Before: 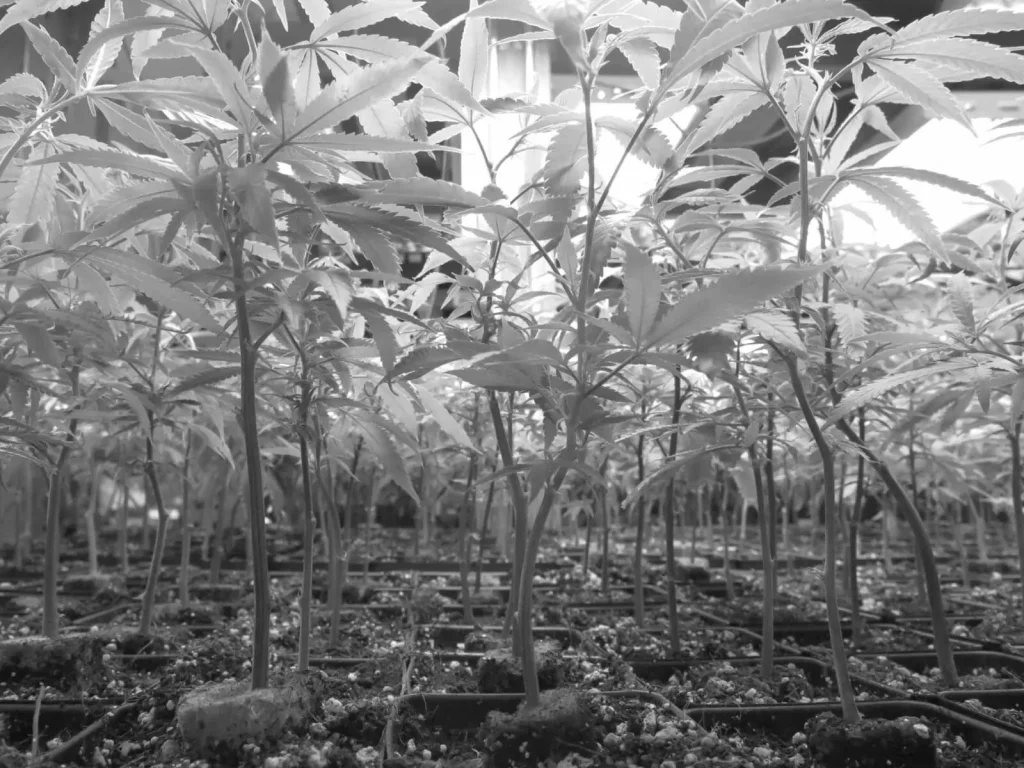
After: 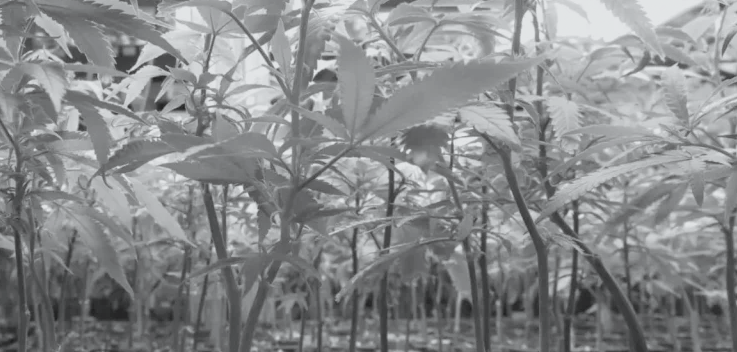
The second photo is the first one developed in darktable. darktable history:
exposure: exposure 0.178 EV, compensate exposure bias true, compensate highlight preservation false
white balance: red 0.986, blue 1.01
crop and rotate: left 27.938%, top 27.046%, bottom 27.046%
filmic rgb: black relative exposure -16 EV, threshold -0.33 EV, transition 3.19 EV, structure ↔ texture 100%, target black luminance 0%, hardness 7.57, latitude 72.96%, contrast 0.908, highlights saturation mix 10%, shadows ↔ highlights balance -0.38%, add noise in highlights 0, preserve chrominance no, color science v4 (2020), iterations of high-quality reconstruction 10, enable highlight reconstruction true
